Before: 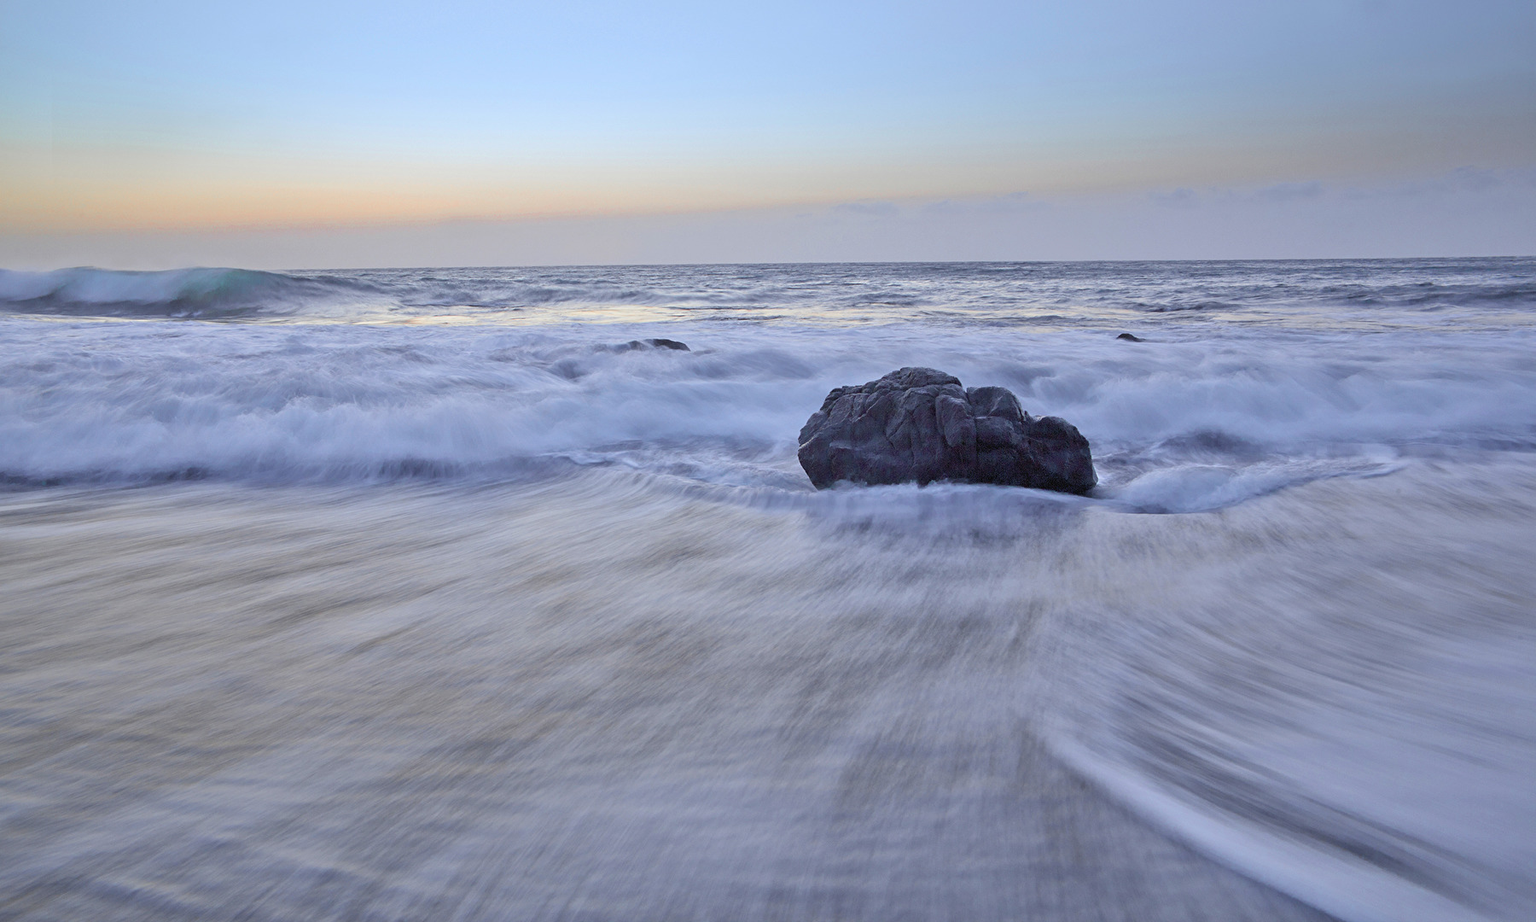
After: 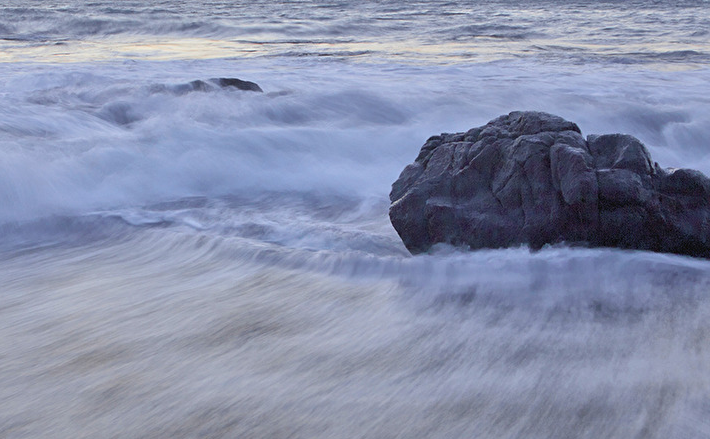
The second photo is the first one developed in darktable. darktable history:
crop: left 30.375%, top 29.586%, right 30.172%, bottom 29.751%
